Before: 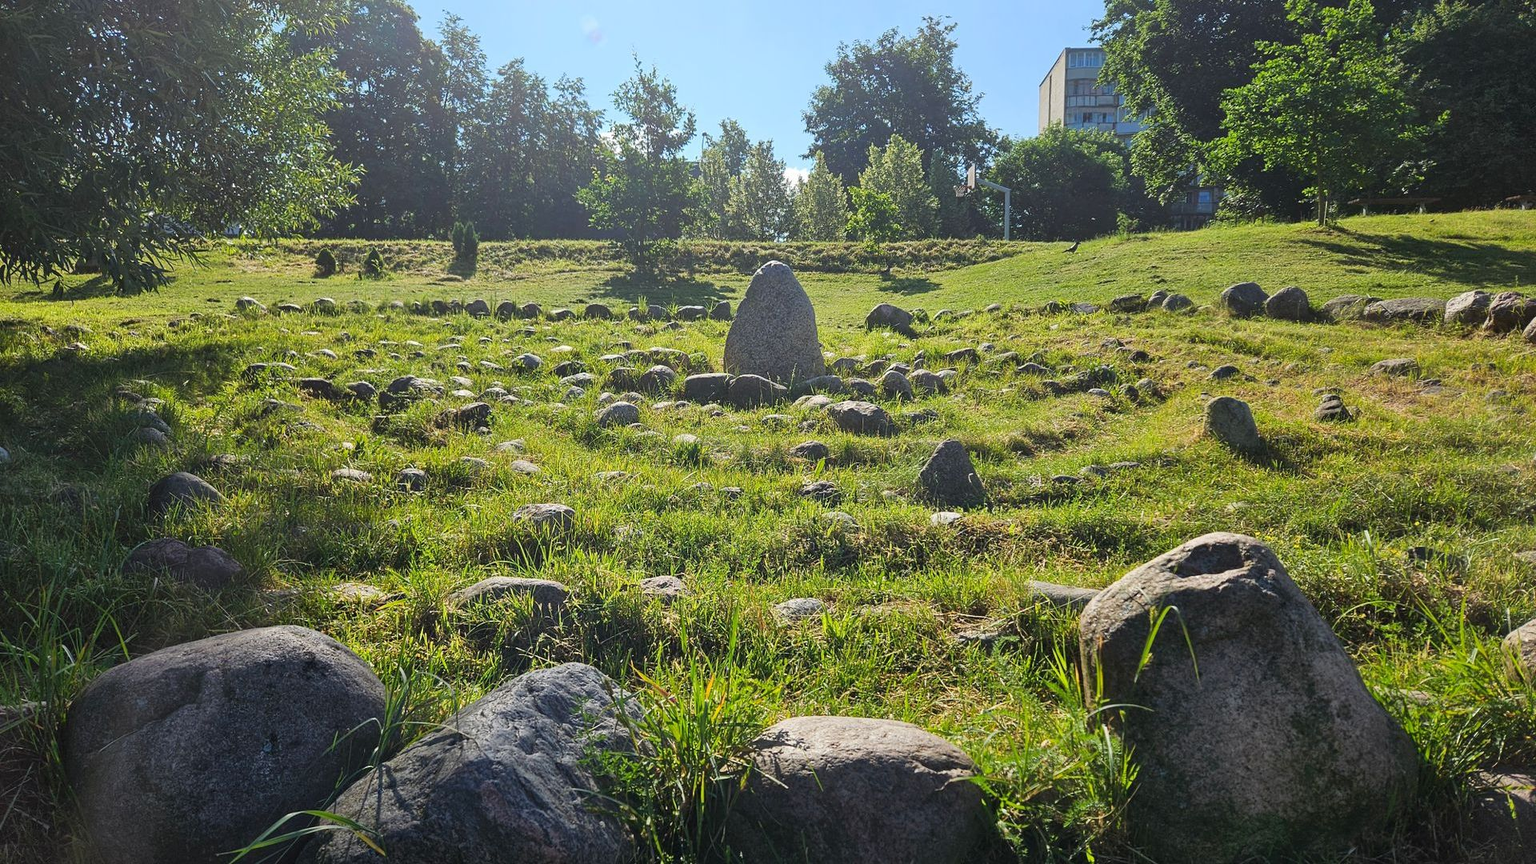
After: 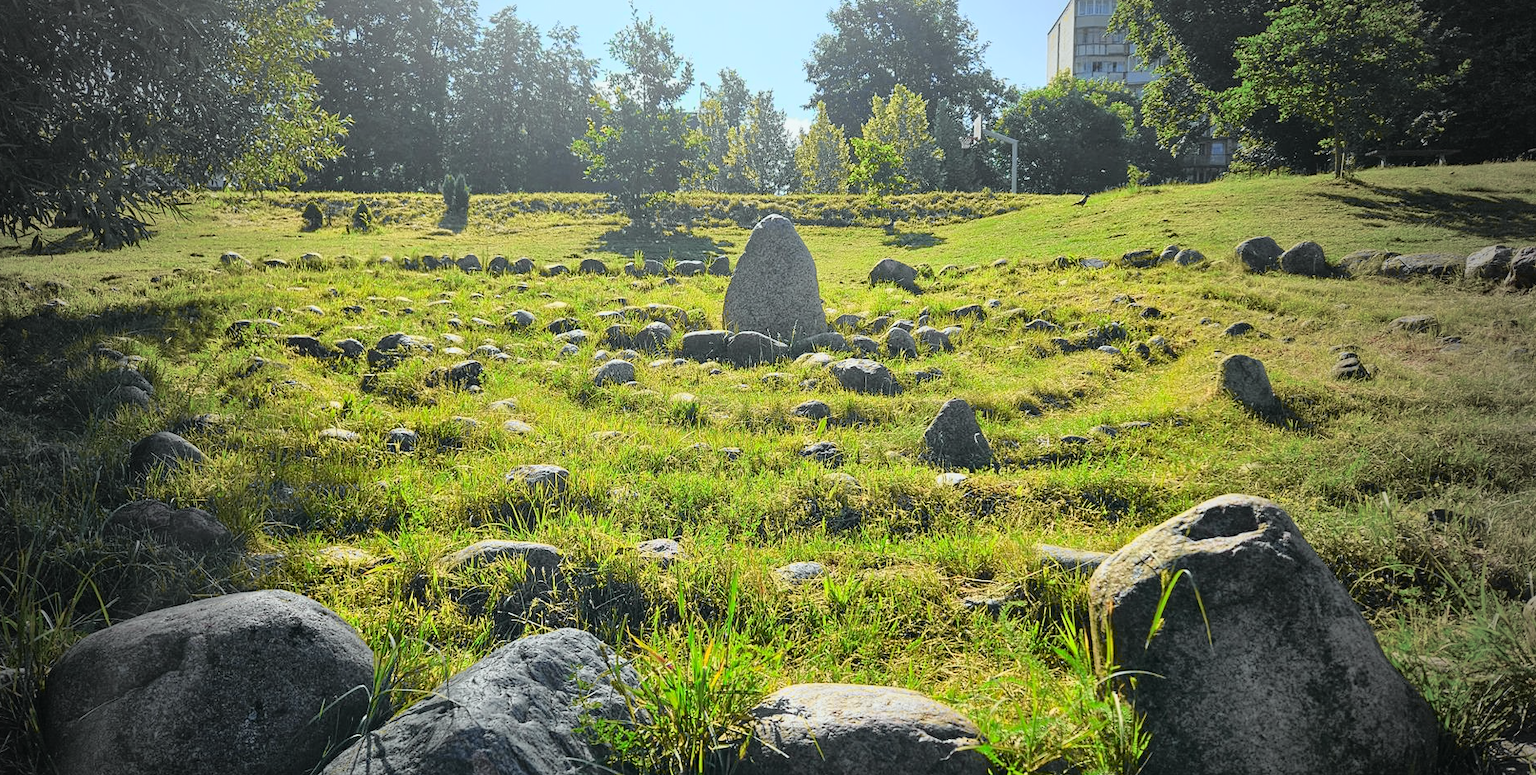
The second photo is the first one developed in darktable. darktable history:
crop: left 1.507%, top 6.147%, right 1.379%, bottom 6.637%
tone curve: curves: ch0 [(0, 0.015) (0.084, 0.074) (0.162, 0.165) (0.304, 0.382) (0.466, 0.576) (0.654, 0.741) (0.848, 0.906) (0.984, 0.963)]; ch1 [(0, 0) (0.34, 0.235) (0.46, 0.46) (0.515, 0.502) (0.553, 0.567) (0.764, 0.815) (1, 1)]; ch2 [(0, 0) (0.44, 0.458) (0.479, 0.492) (0.524, 0.507) (0.547, 0.579) (0.673, 0.712) (1, 1)], color space Lab, independent channels, preserve colors none
vignetting: fall-off start 64.63%, center (-0.034, 0.148), width/height ratio 0.881
